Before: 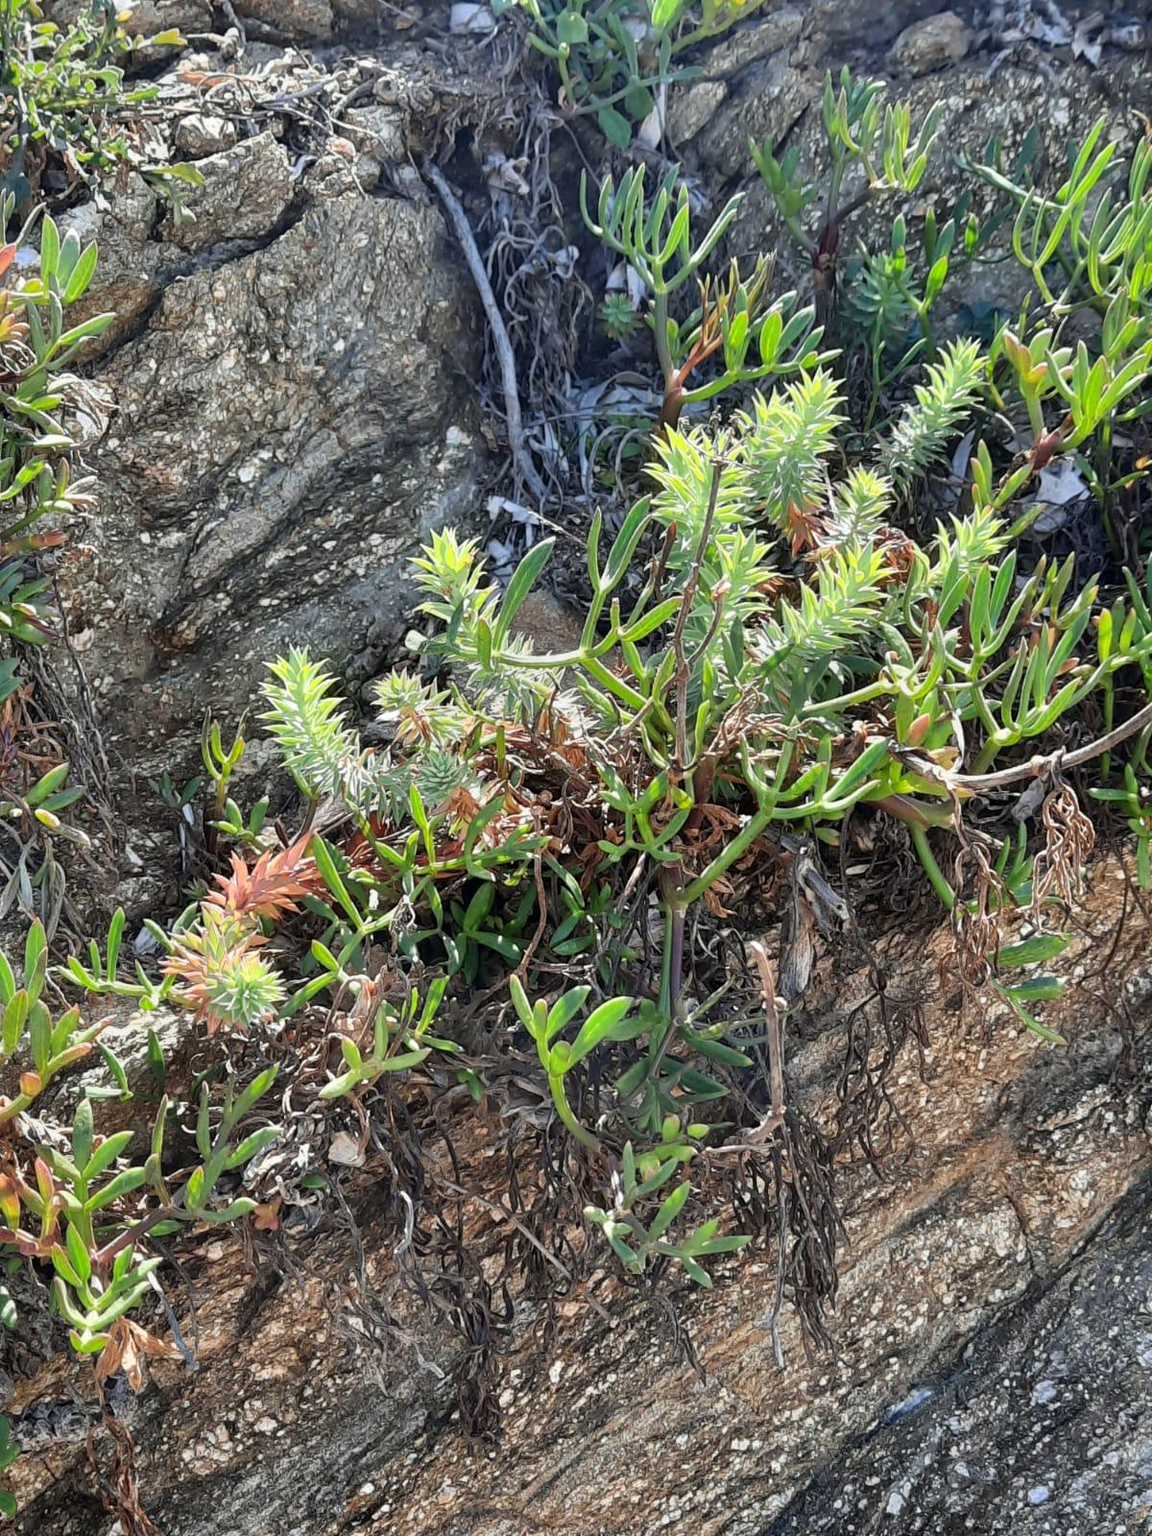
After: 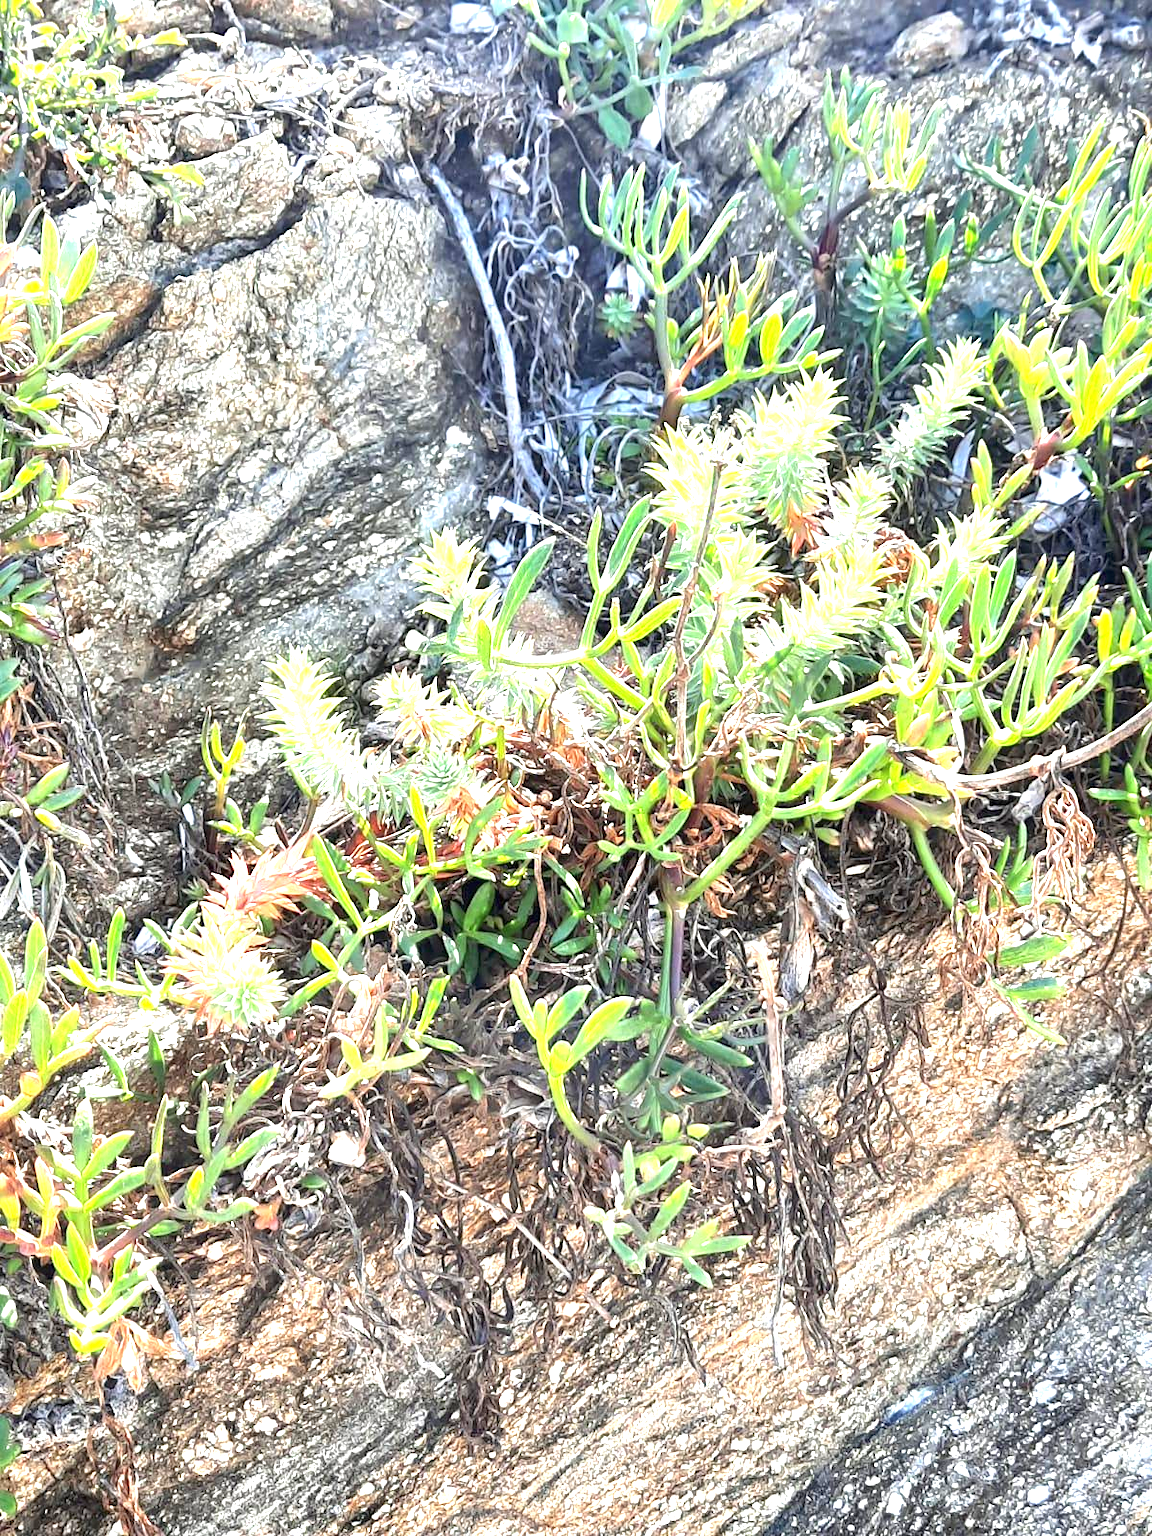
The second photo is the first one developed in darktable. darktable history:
exposure: black level correction 0, exposure 1.882 EV, compensate highlight preservation false
